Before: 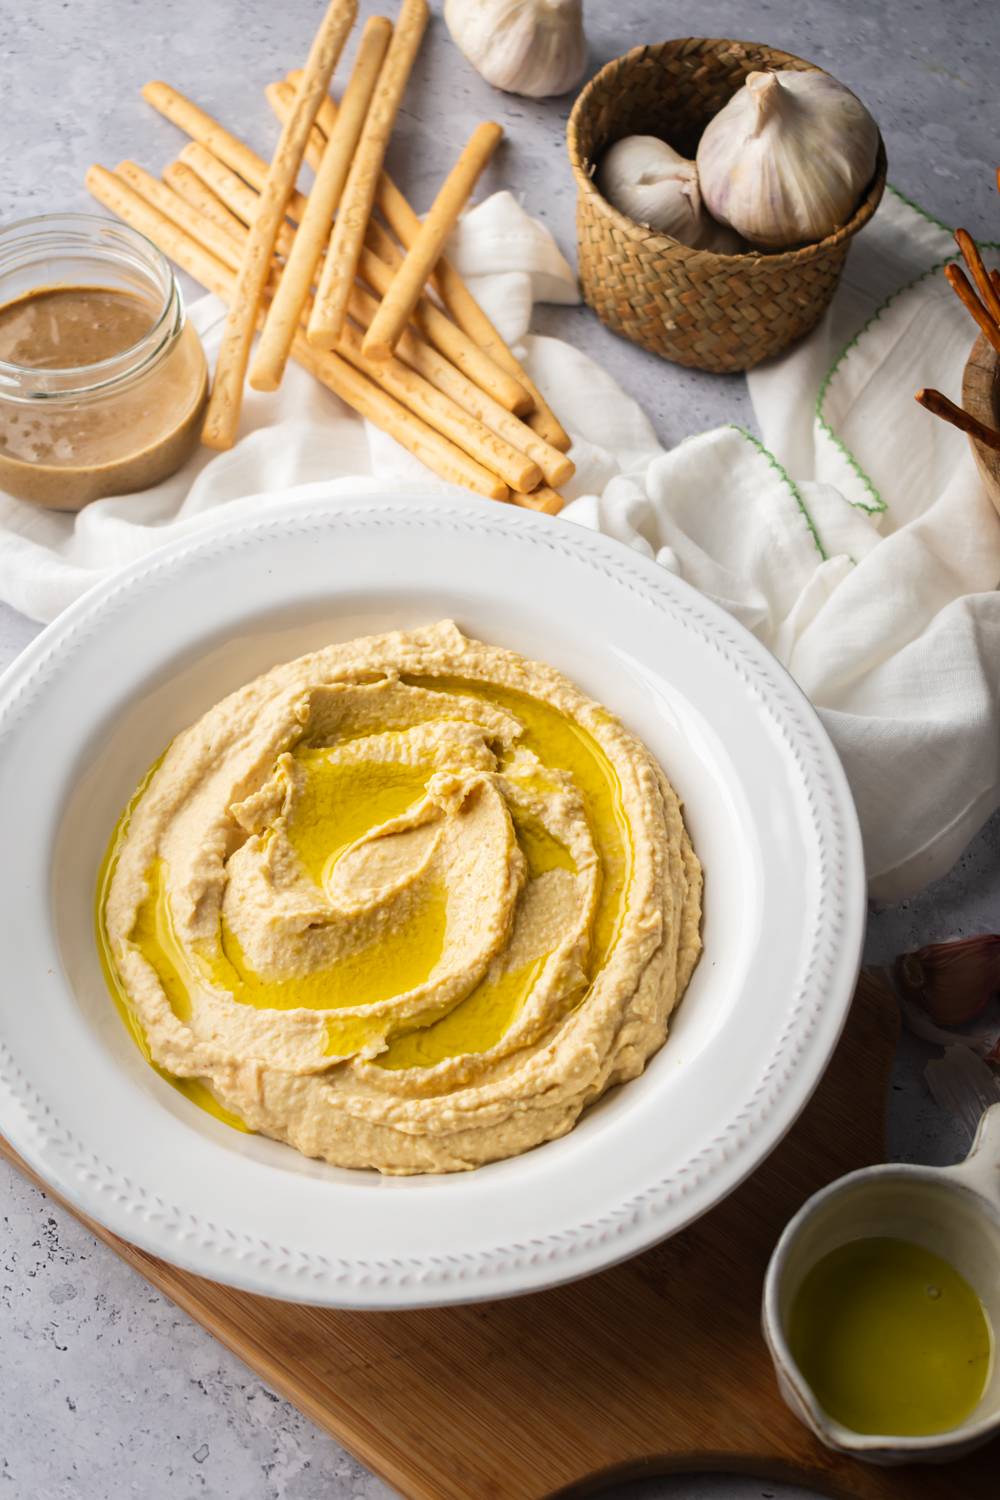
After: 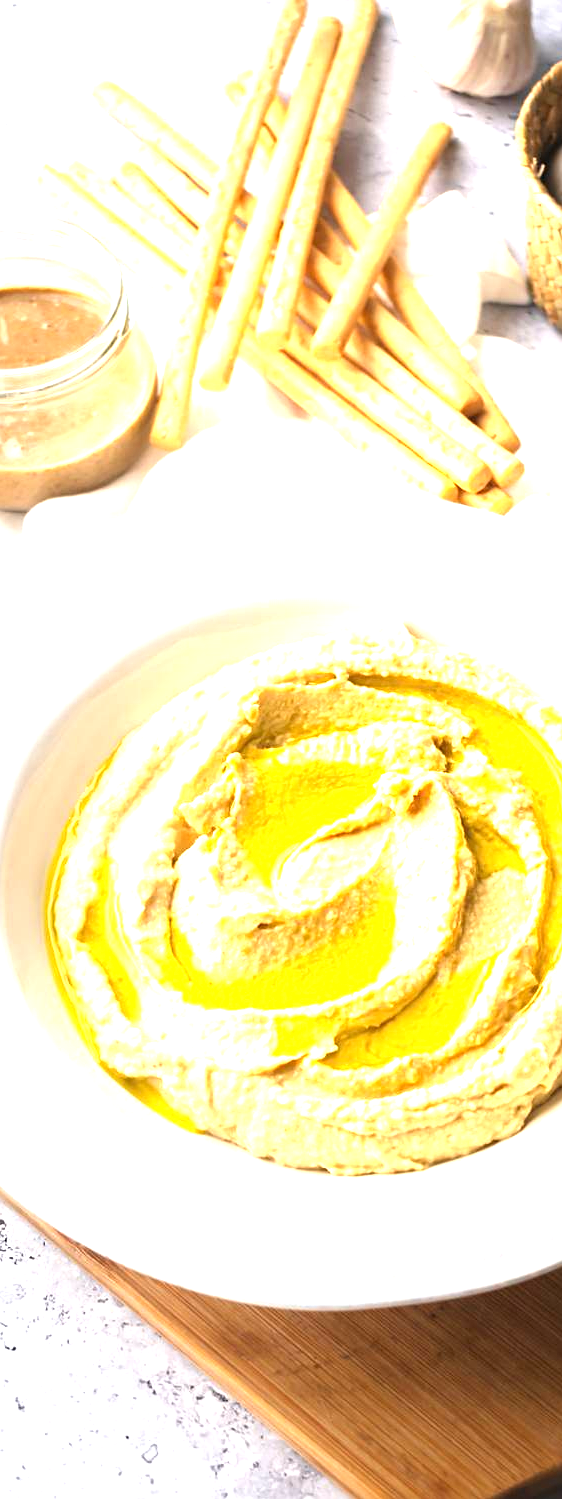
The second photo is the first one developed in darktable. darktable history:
crop: left 5.114%, right 38.589%
sharpen: amount 0.2
exposure: black level correction 0, exposure 1.5 EV, compensate exposure bias true, compensate highlight preservation false
